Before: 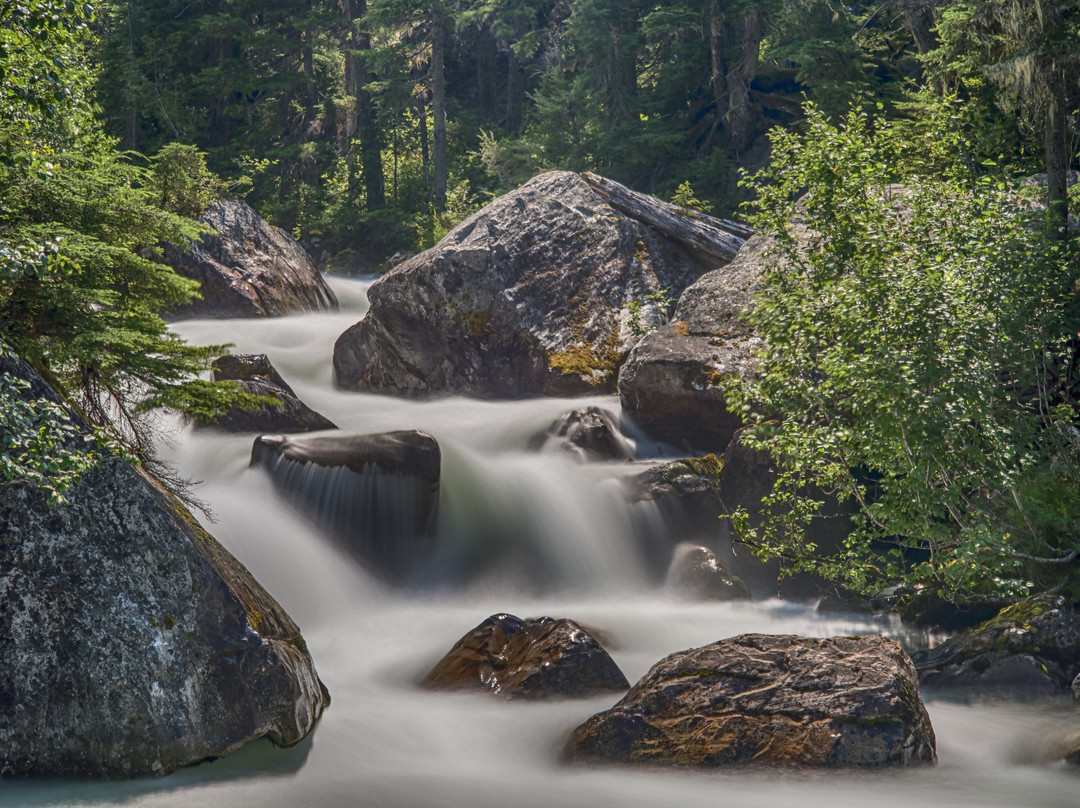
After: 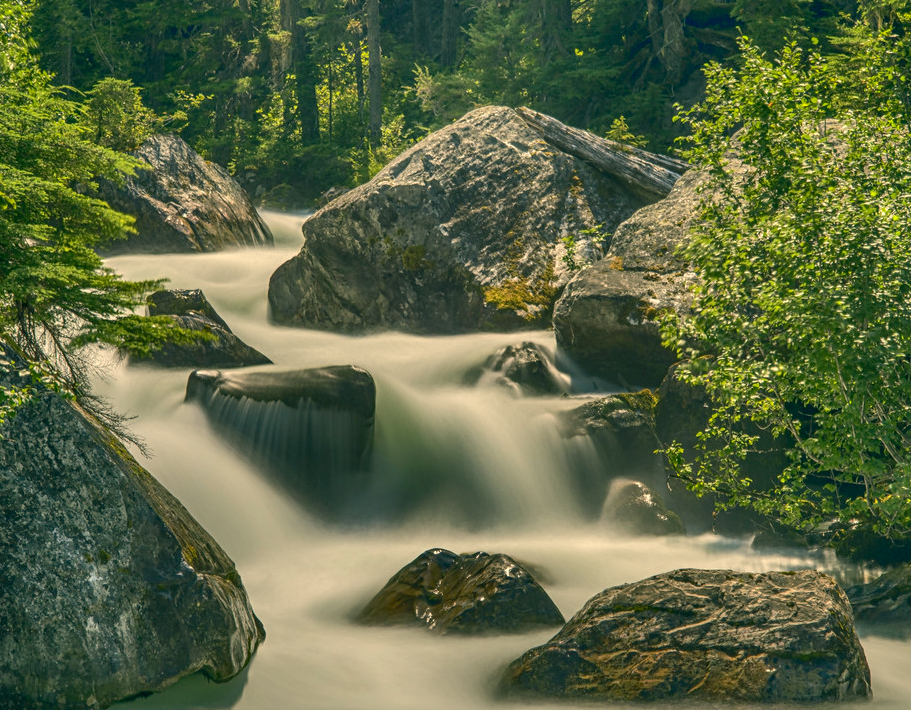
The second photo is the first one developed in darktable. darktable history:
shadows and highlights: on, module defaults
color balance rgb: perceptual saturation grading › global saturation 0.504%, saturation formula JzAzBz (2021)
tone equalizer: -8 EV -0.421 EV, -7 EV -0.381 EV, -6 EV -0.355 EV, -5 EV -0.194 EV, -3 EV 0.198 EV, -2 EV 0.351 EV, -1 EV 0.37 EV, +0 EV 0.442 EV, edges refinement/feathering 500, mask exposure compensation -1.57 EV, preserve details no
color correction: highlights a* 5.14, highlights b* 24.2, shadows a* -16.19, shadows b* 3.8
exposure: black level correction 0.001, compensate highlight preservation false
crop: left 6.048%, top 8.157%, right 9.534%, bottom 3.857%
